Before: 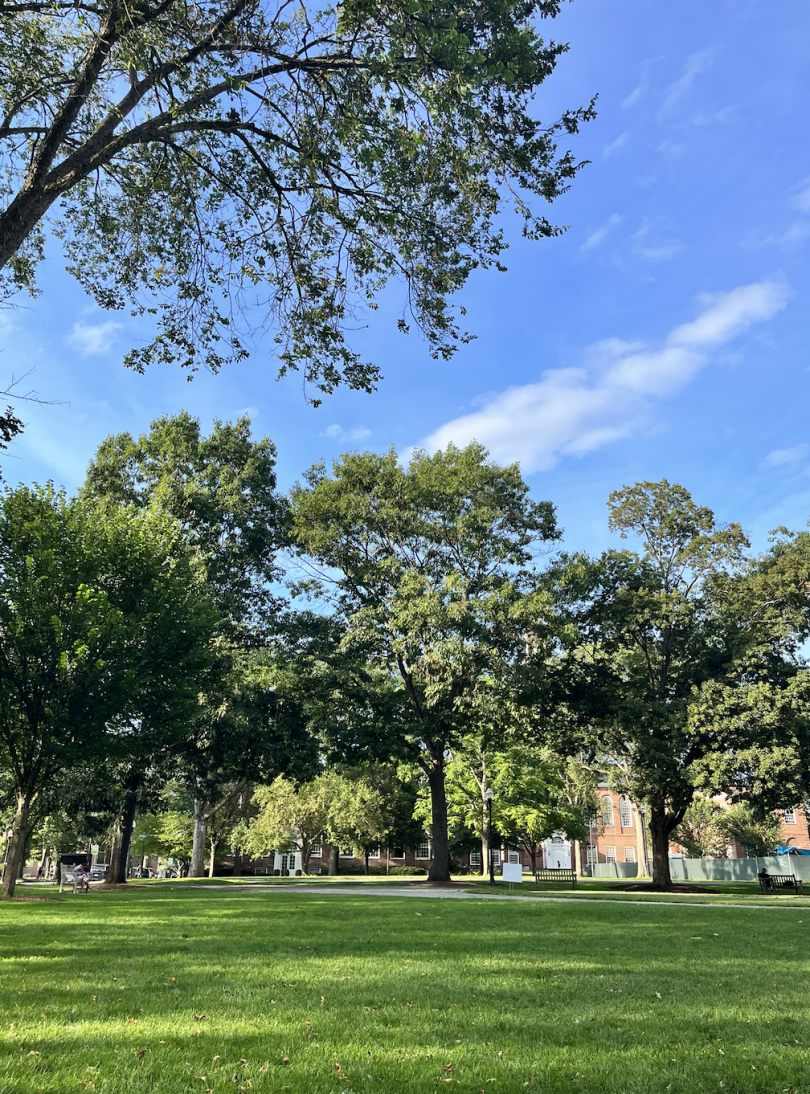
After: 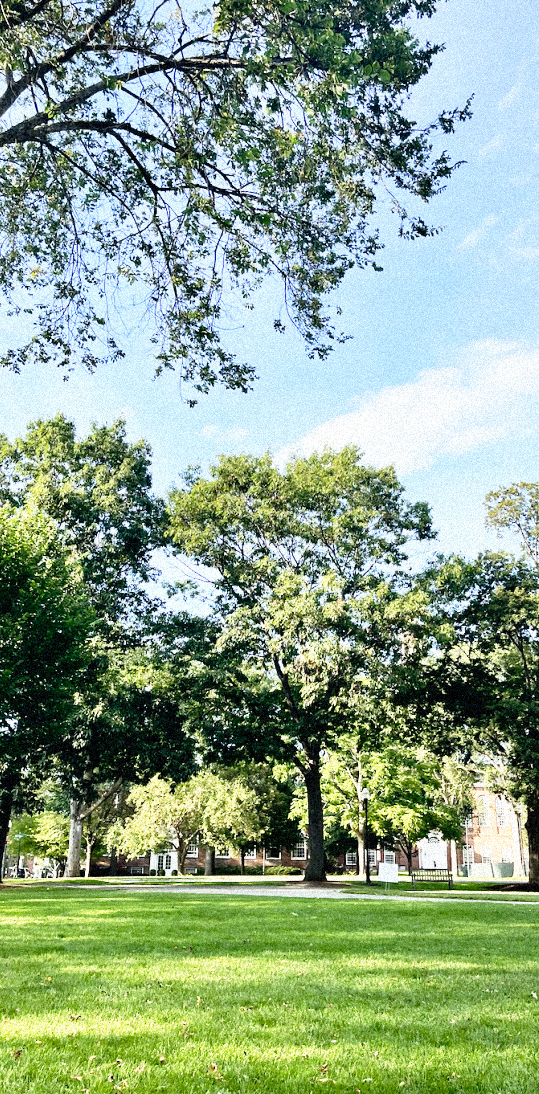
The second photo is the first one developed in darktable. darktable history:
crop: left 15.419%, right 17.914%
exposure: black level correction 0.001, exposure 0.014 EV, compensate highlight preservation false
base curve: curves: ch0 [(0, 0) (0.012, 0.01) (0.073, 0.168) (0.31, 0.711) (0.645, 0.957) (1, 1)], preserve colors none
grain: strength 35%, mid-tones bias 0%
